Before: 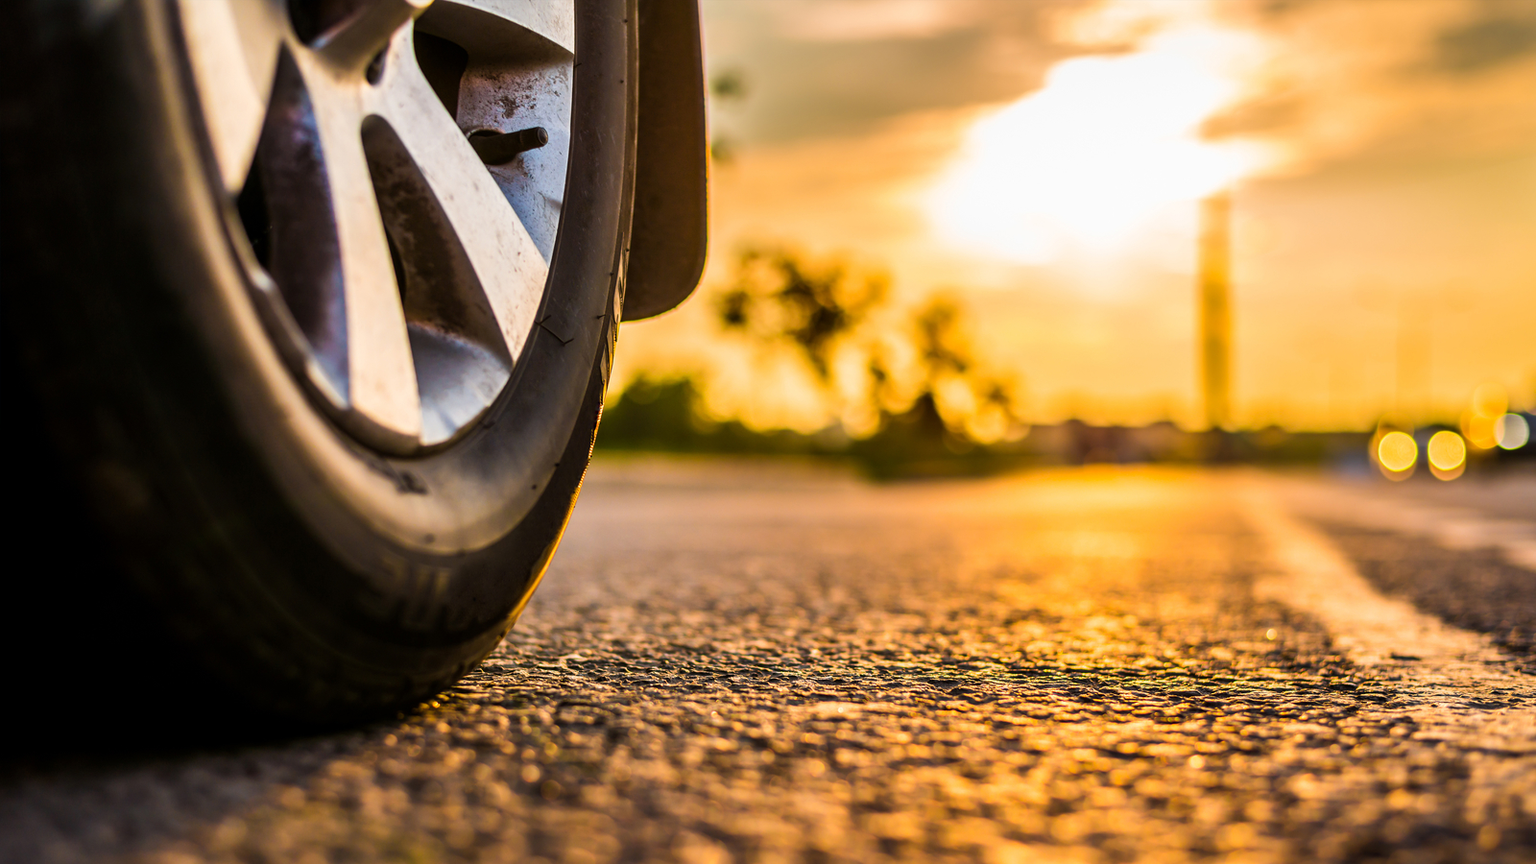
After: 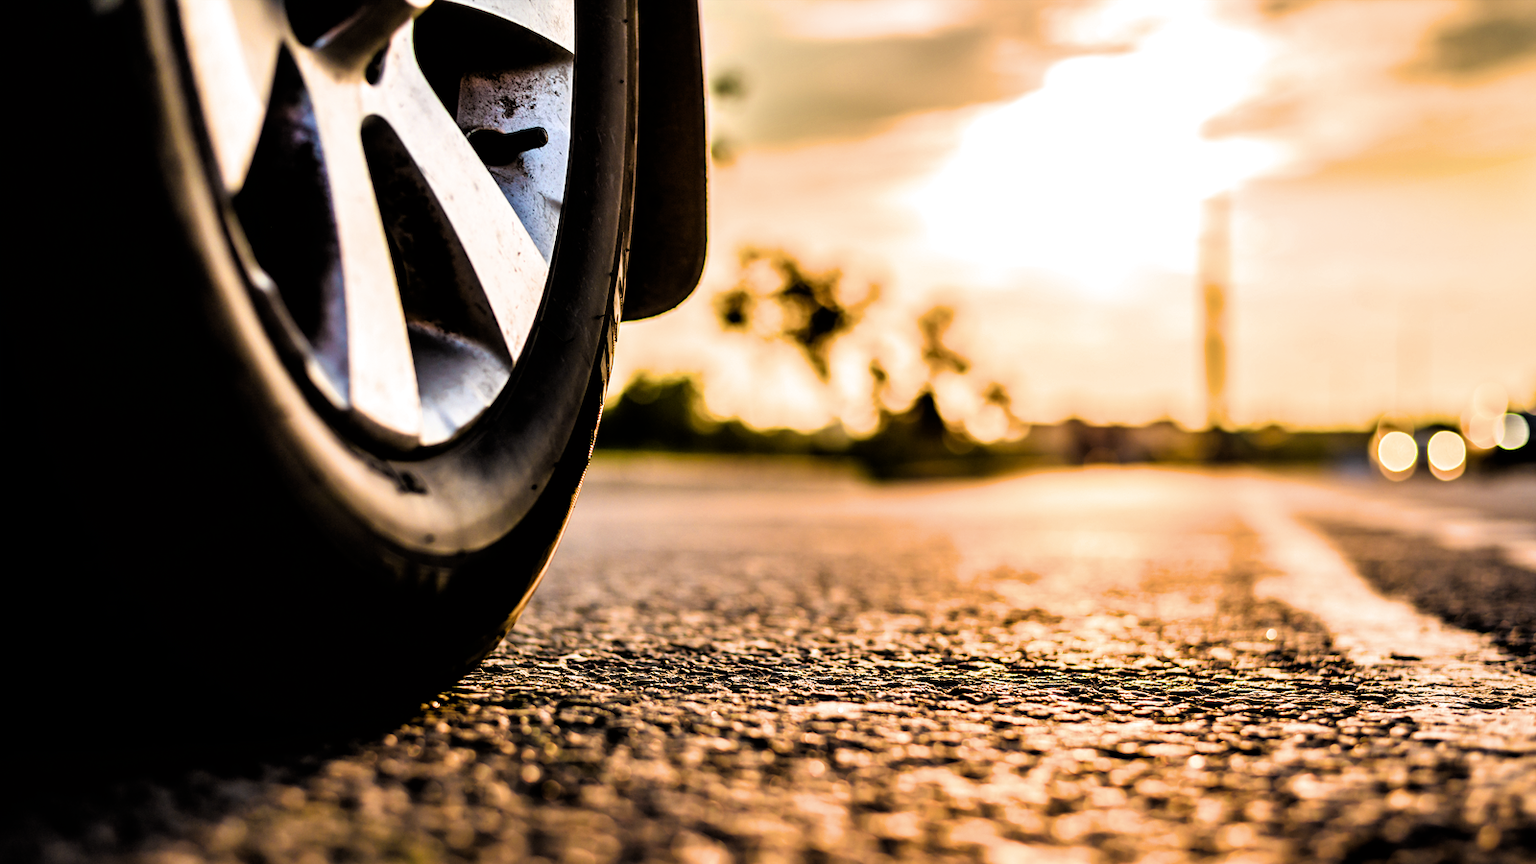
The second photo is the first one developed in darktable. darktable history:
color zones: curves: ch0 [(0.068, 0.464) (0.25, 0.5) (0.48, 0.508) (0.75, 0.536) (0.886, 0.476) (0.967, 0.456)]; ch1 [(0.066, 0.456) (0.25, 0.5) (0.616, 0.508) (0.746, 0.56) (0.934, 0.444)]
filmic rgb: black relative exposure -3.63 EV, white relative exposure 2.16 EV, hardness 3.62
